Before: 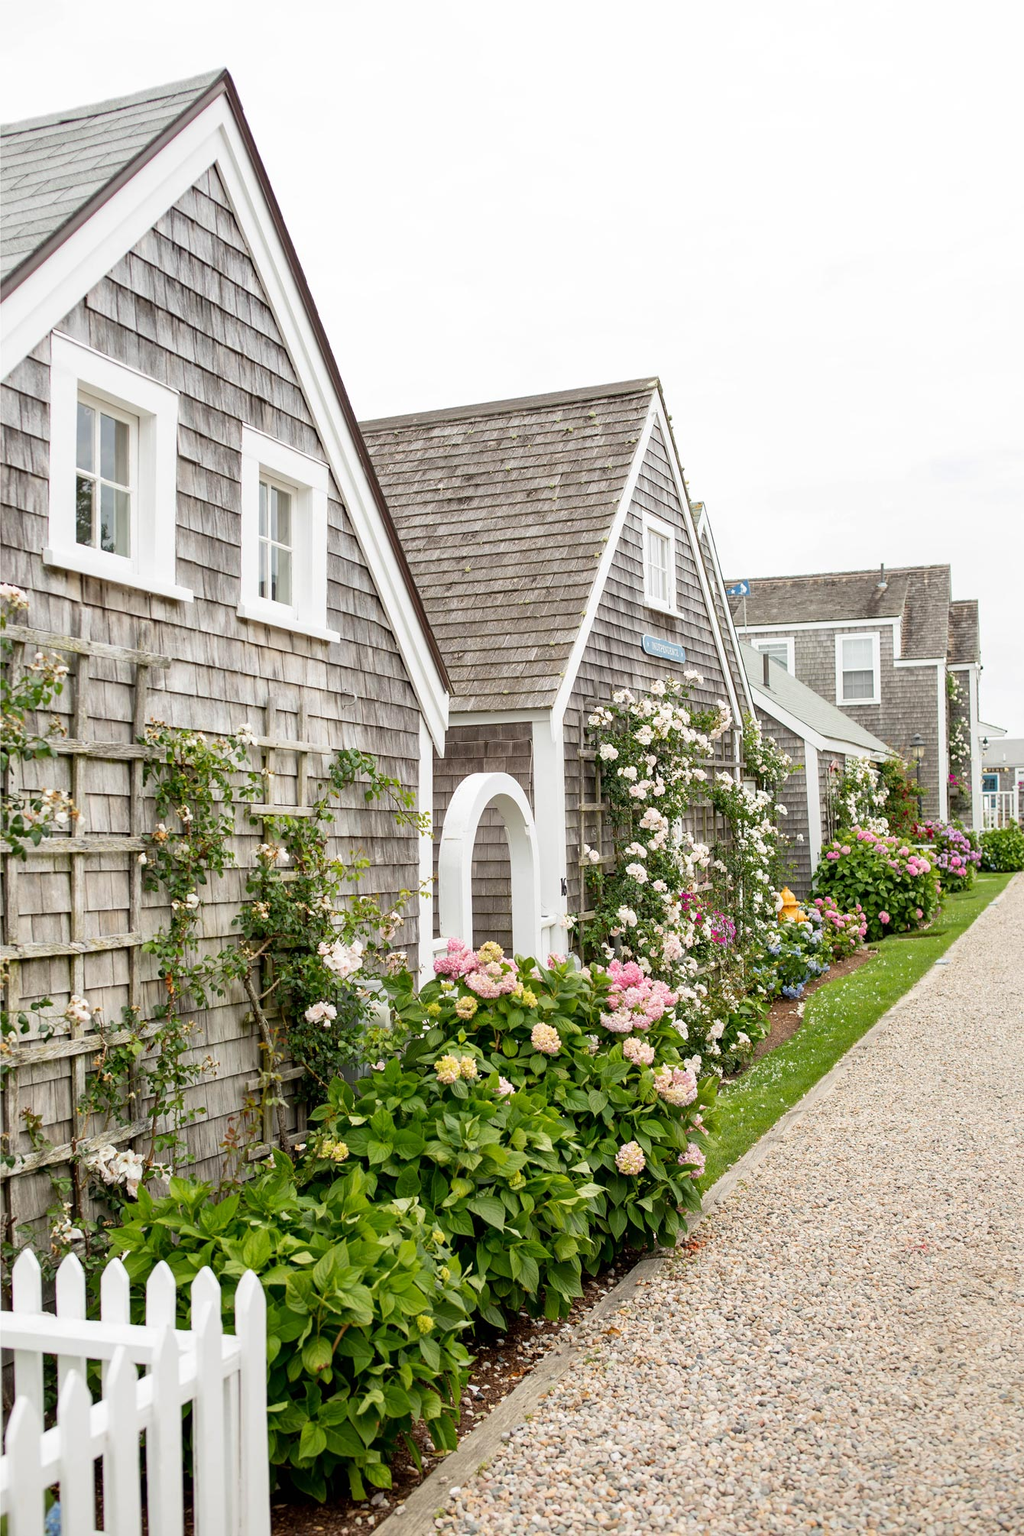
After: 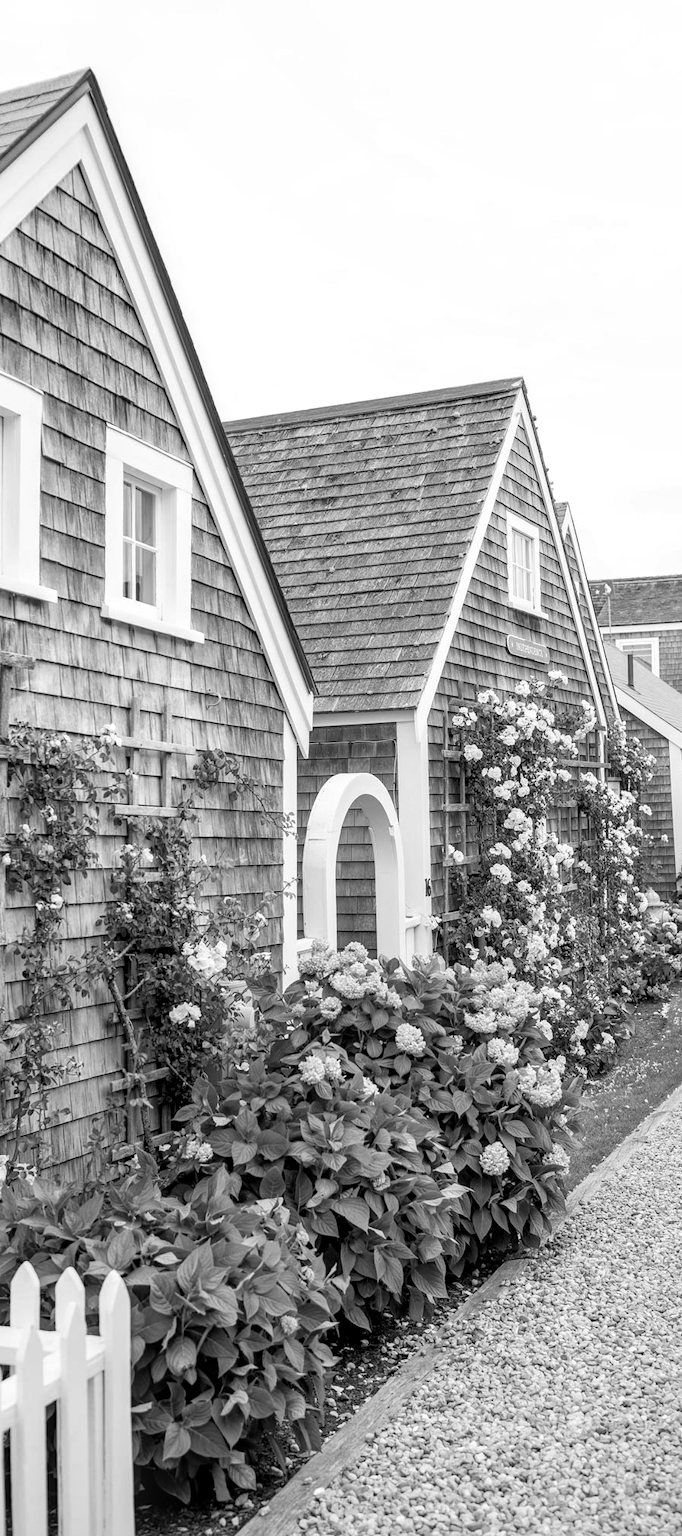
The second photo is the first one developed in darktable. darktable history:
crop and rotate: left 13.342%, right 19.991%
local contrast: on, module defaults
monochrome: on, module defaults
